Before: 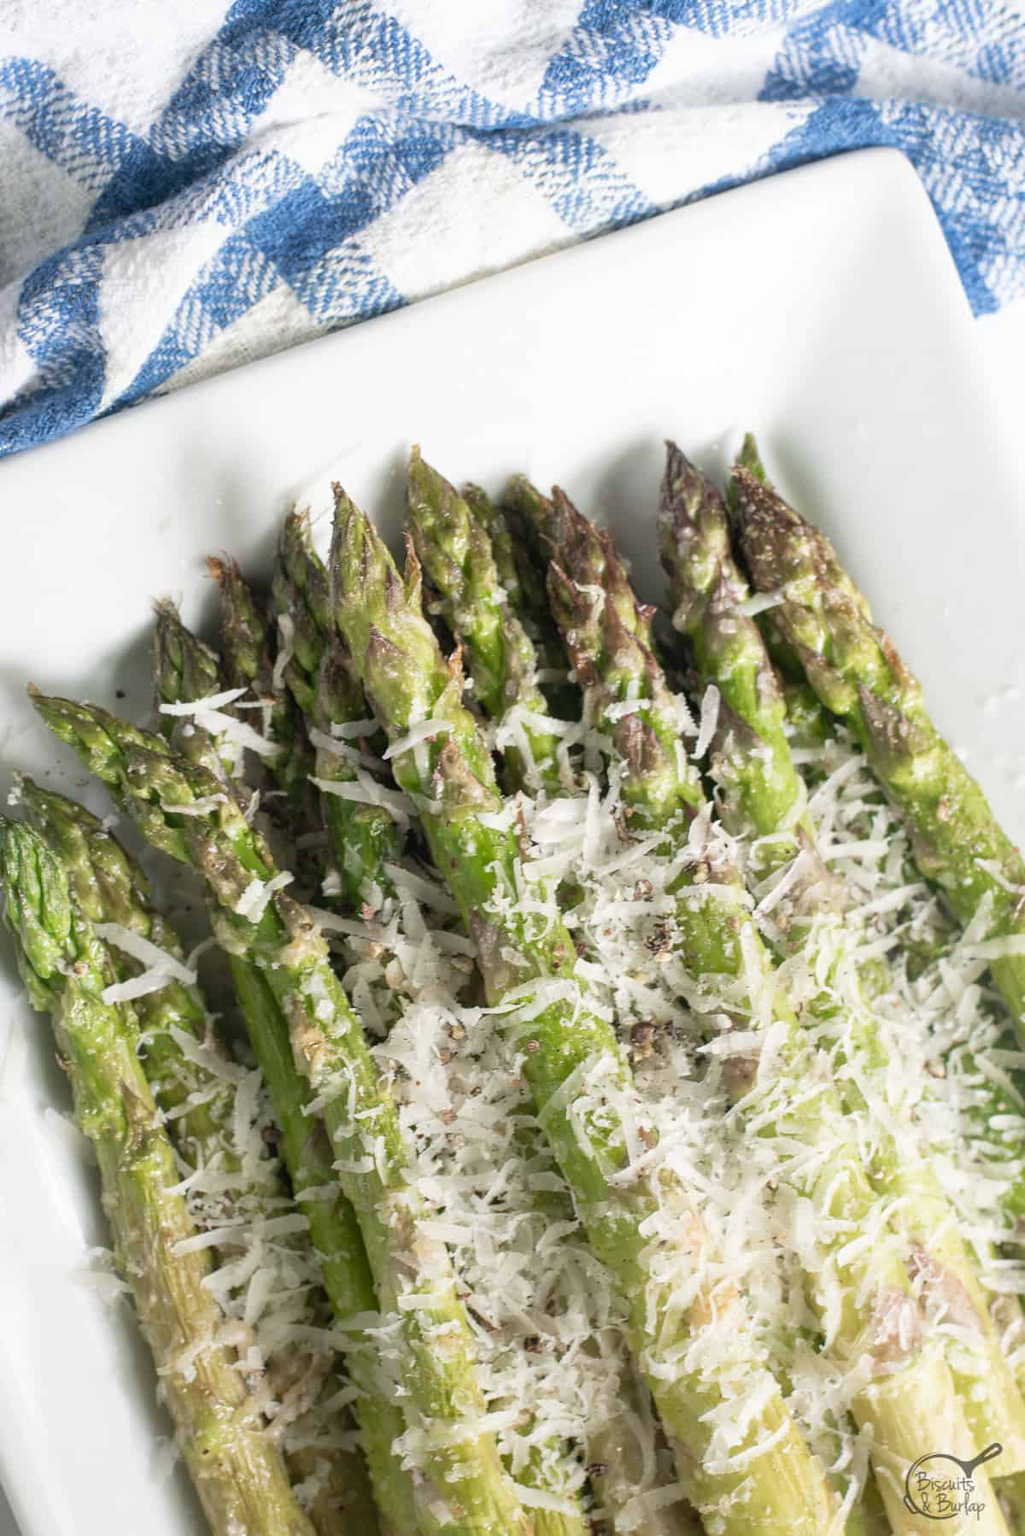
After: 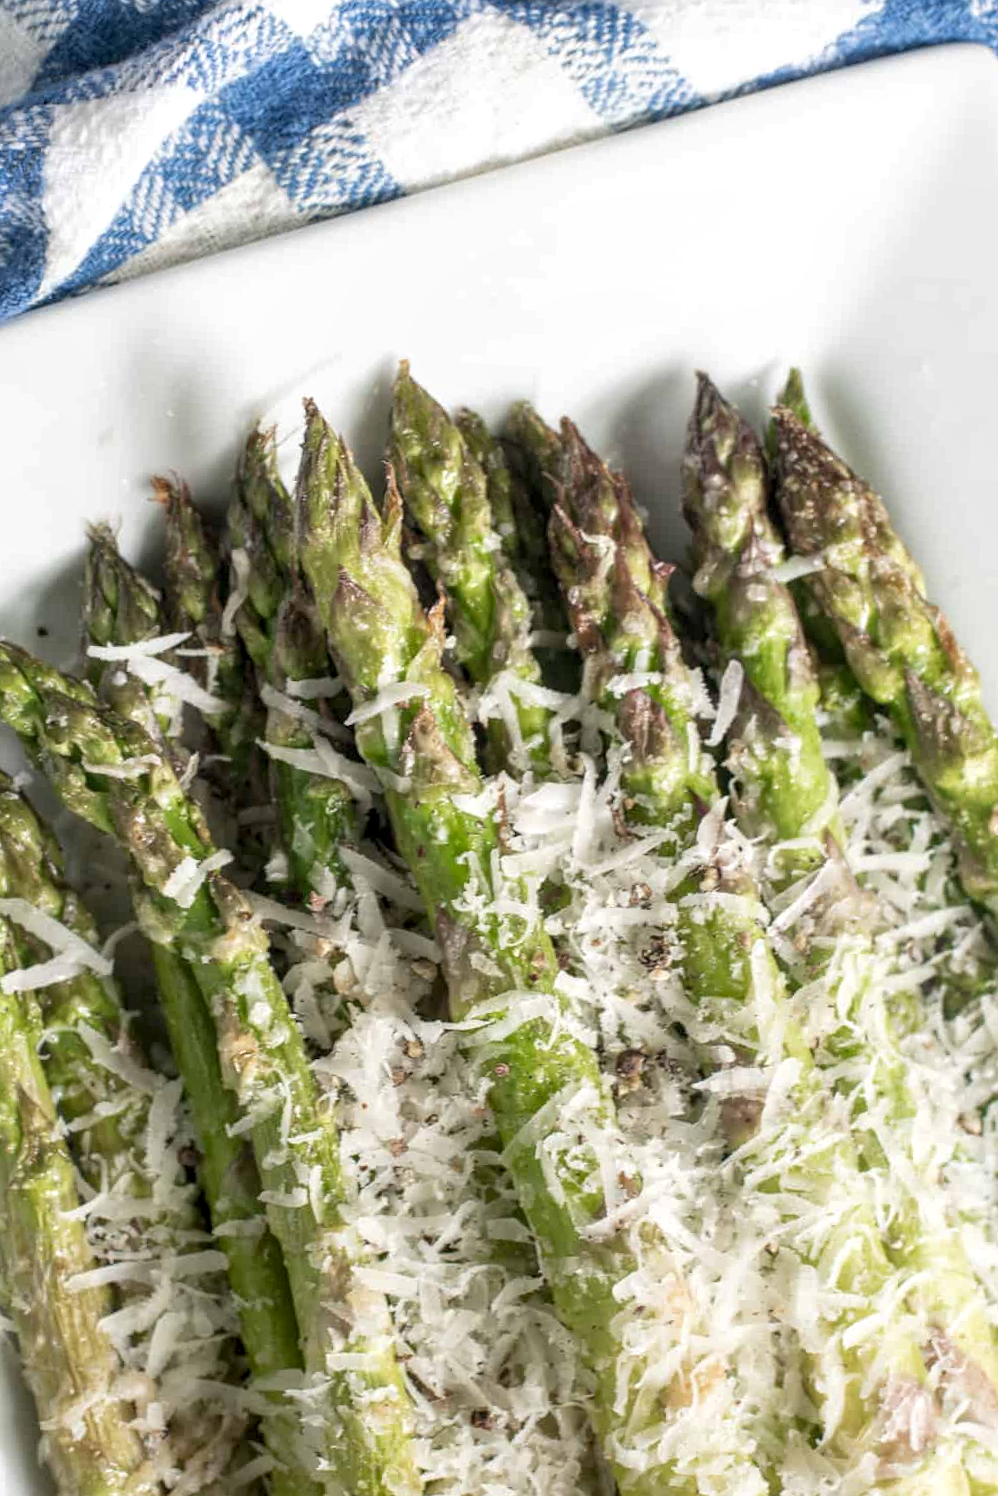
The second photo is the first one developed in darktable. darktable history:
local contrast: detail 130%
crop and rotate: angle -3.27°, left 5.211%, top 5.211%, right 4.607%, bottom 4.607%
